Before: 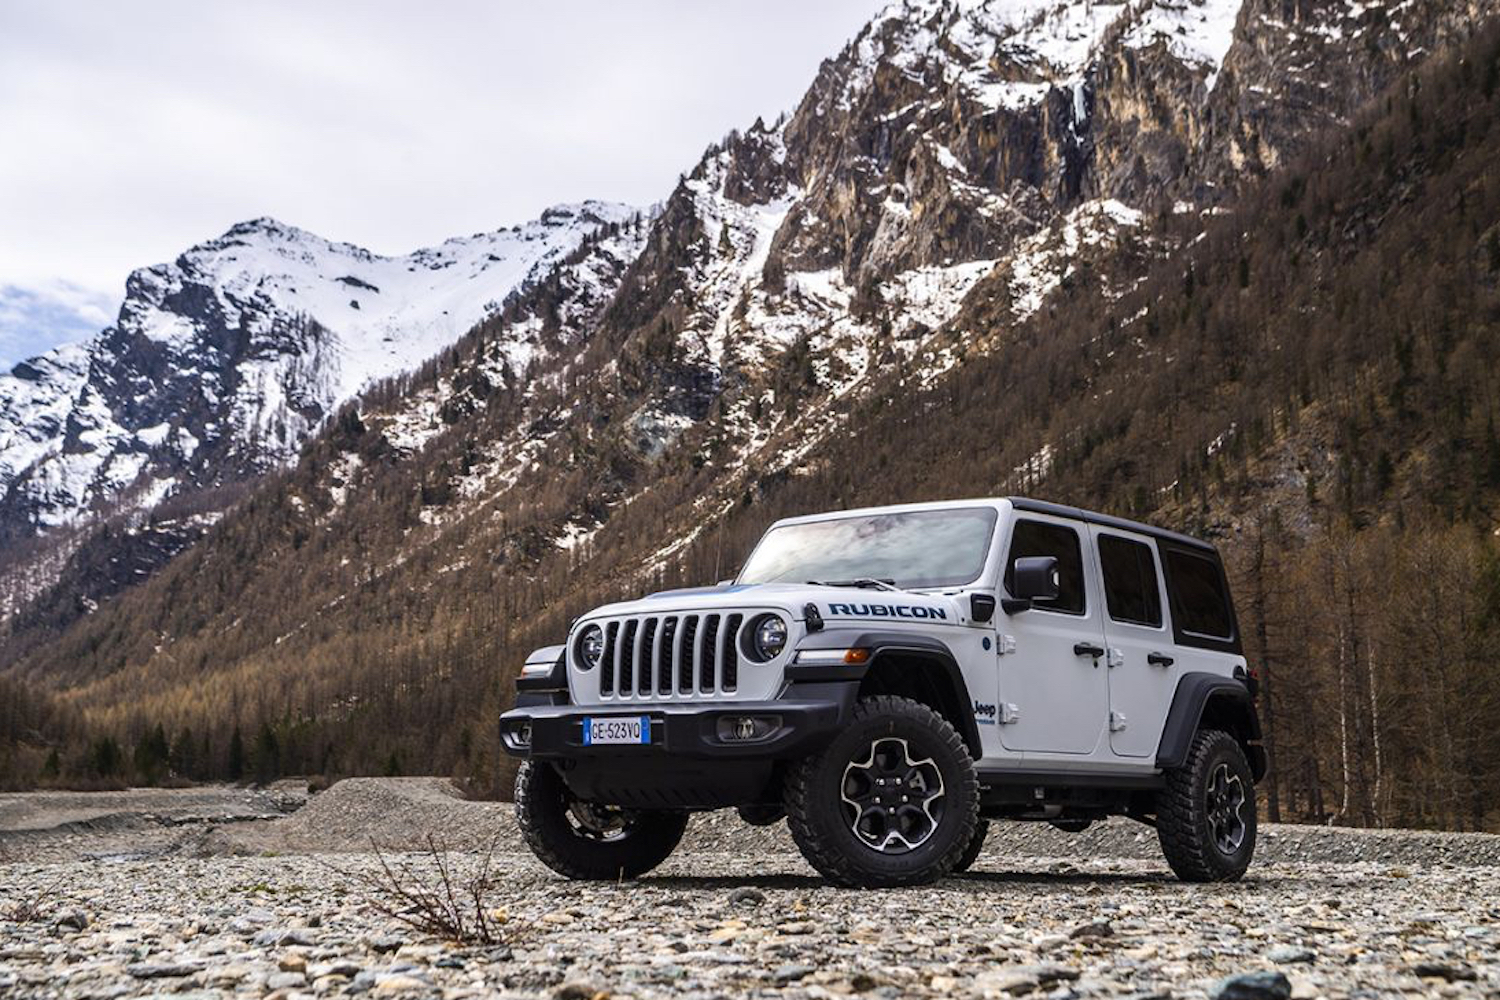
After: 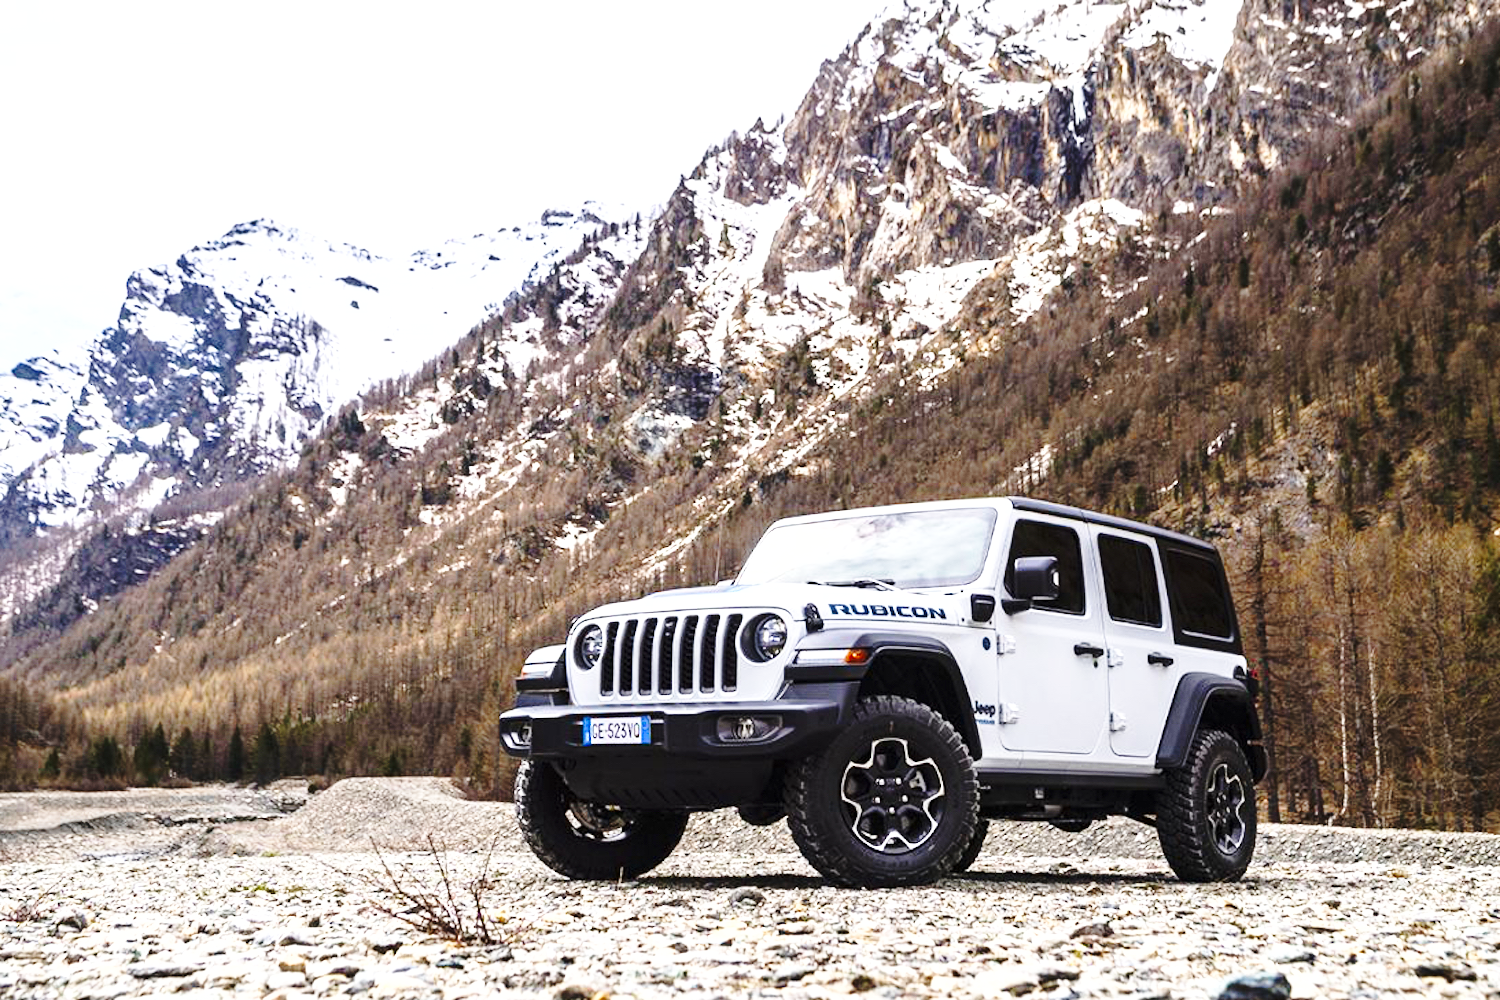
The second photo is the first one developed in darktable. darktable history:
exposure: exposure 0.519 EV, compensate highlight preservation false
shadows and highlights: shadows -8.71, white point adjustment 1.68, highlights 9.39
base curve: curves: ch0 [(0, 0) (0.032, 0.037) (0.105, 0.228) (0.435, 0.76) (0.856, 0.983) (1, 1)], preserve colors none
